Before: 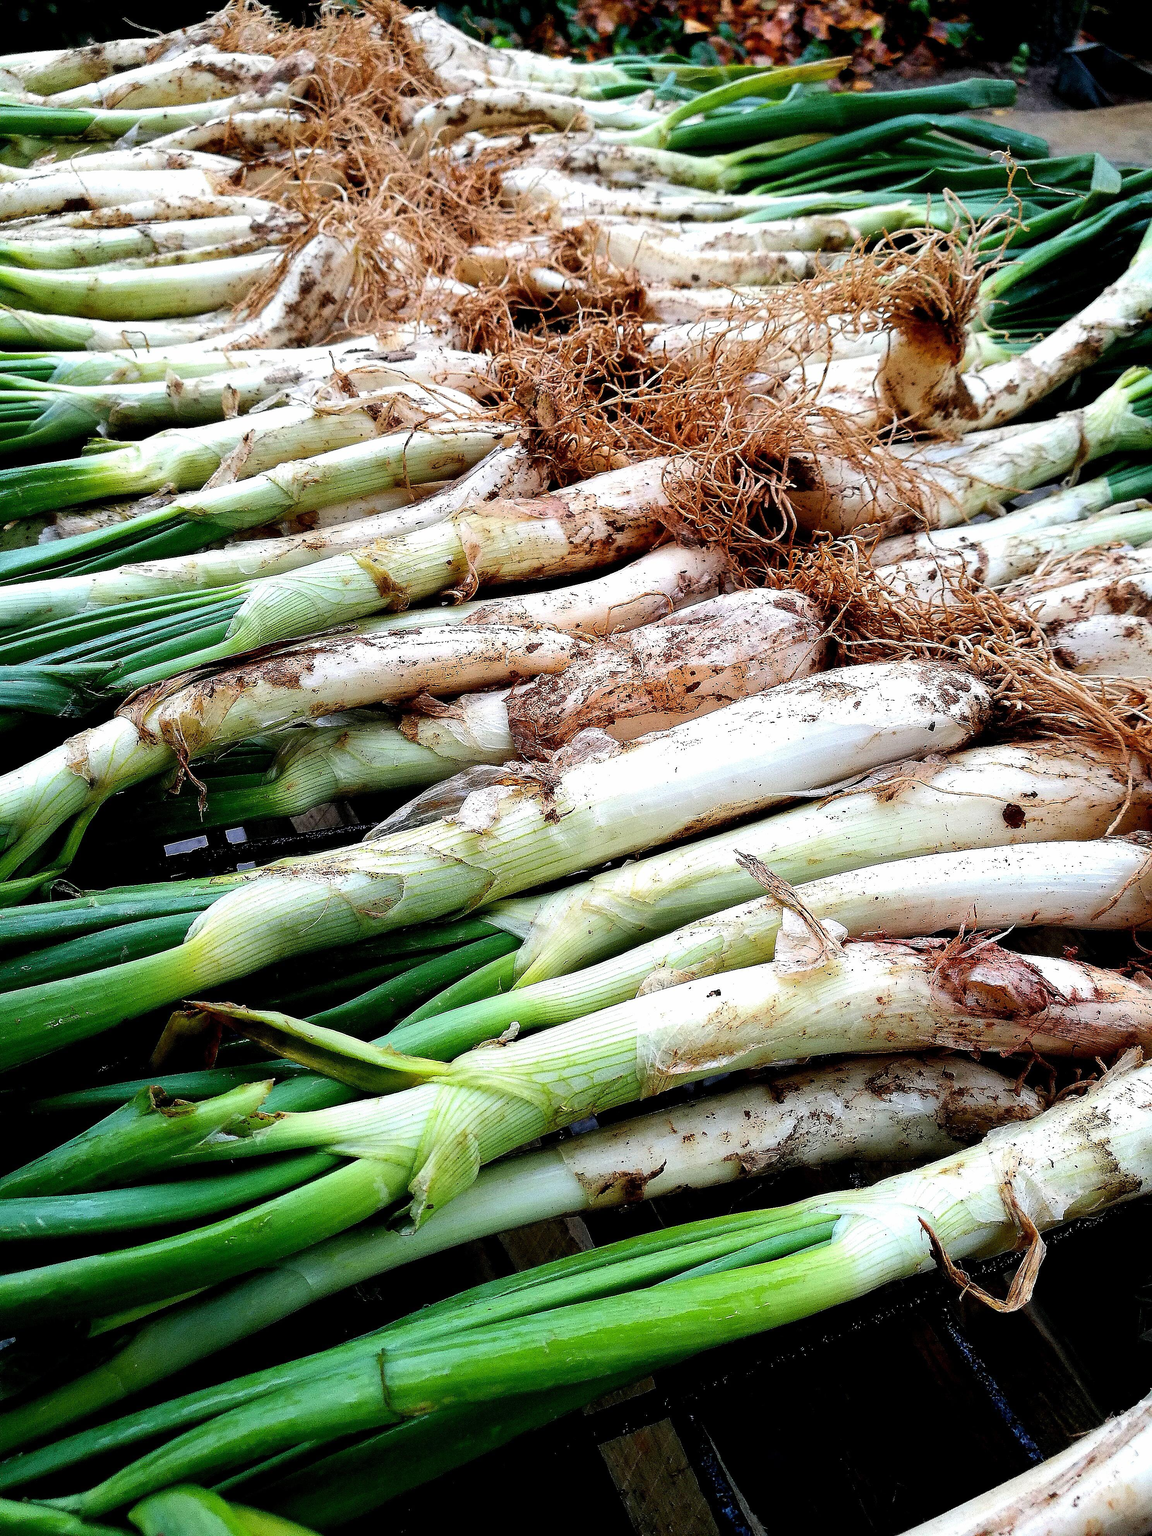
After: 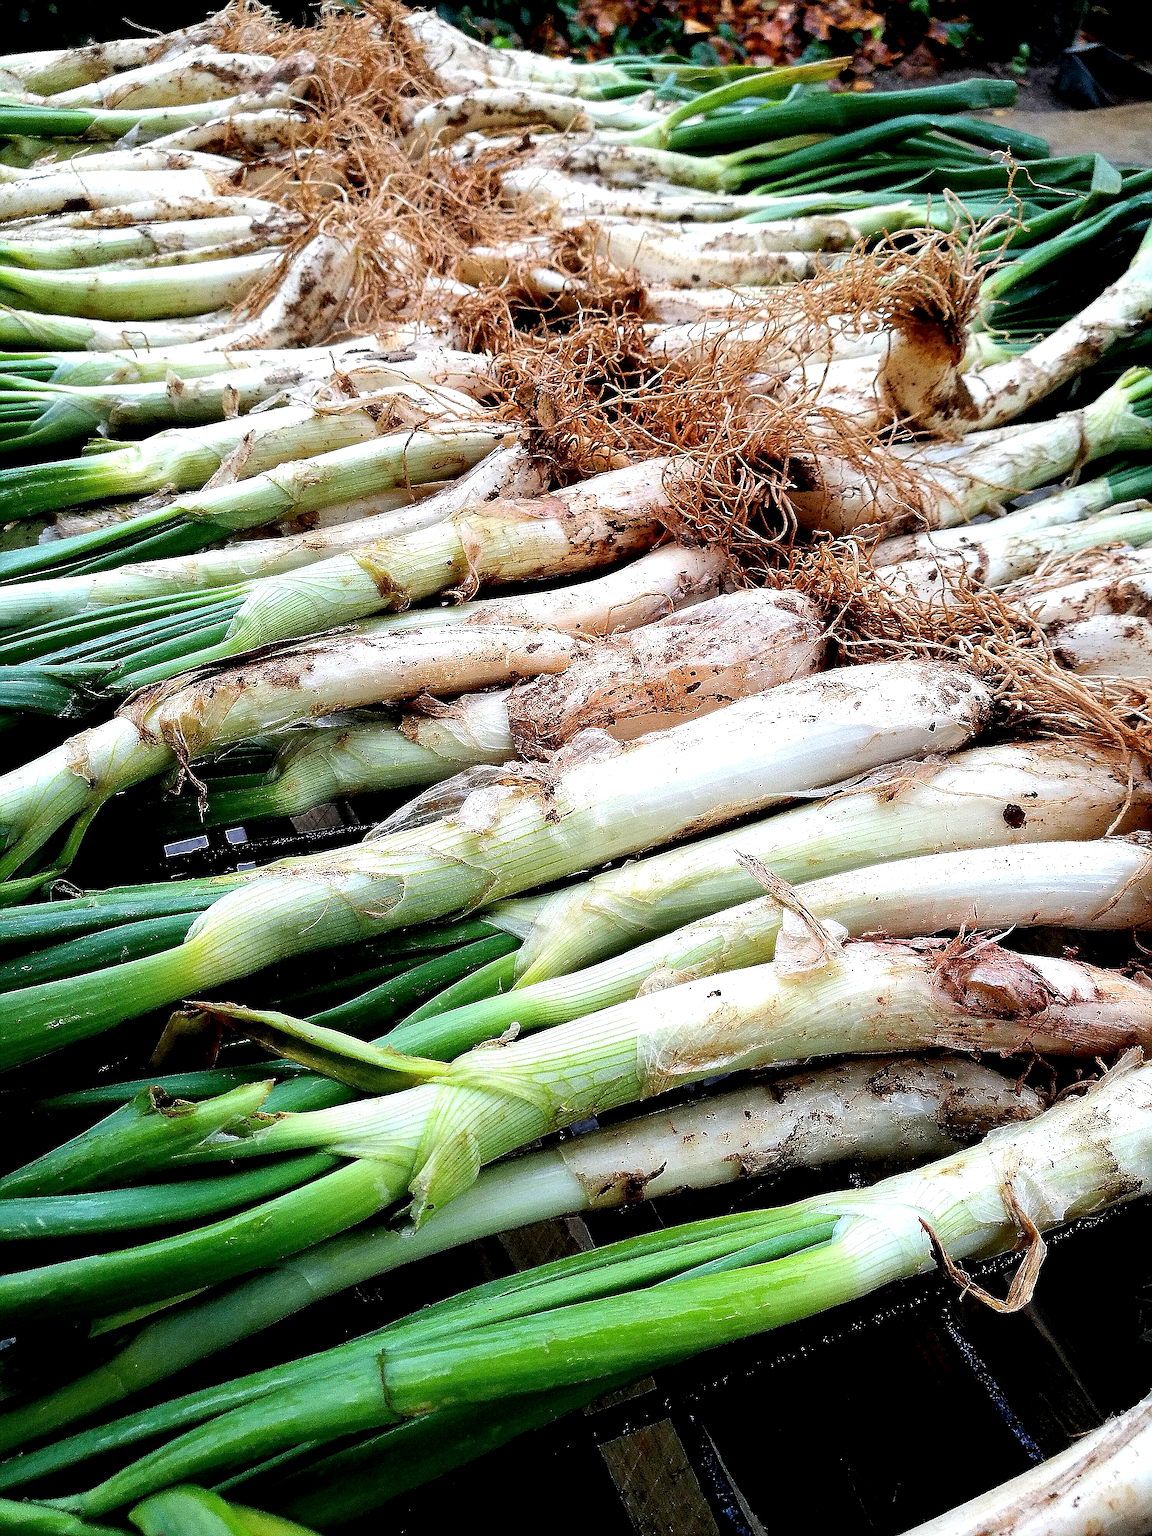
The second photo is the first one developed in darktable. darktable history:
local contrast: highlights 102%, shadows 103%, detail 119%, midtone range 0.2
sharpen: on, module defaults
